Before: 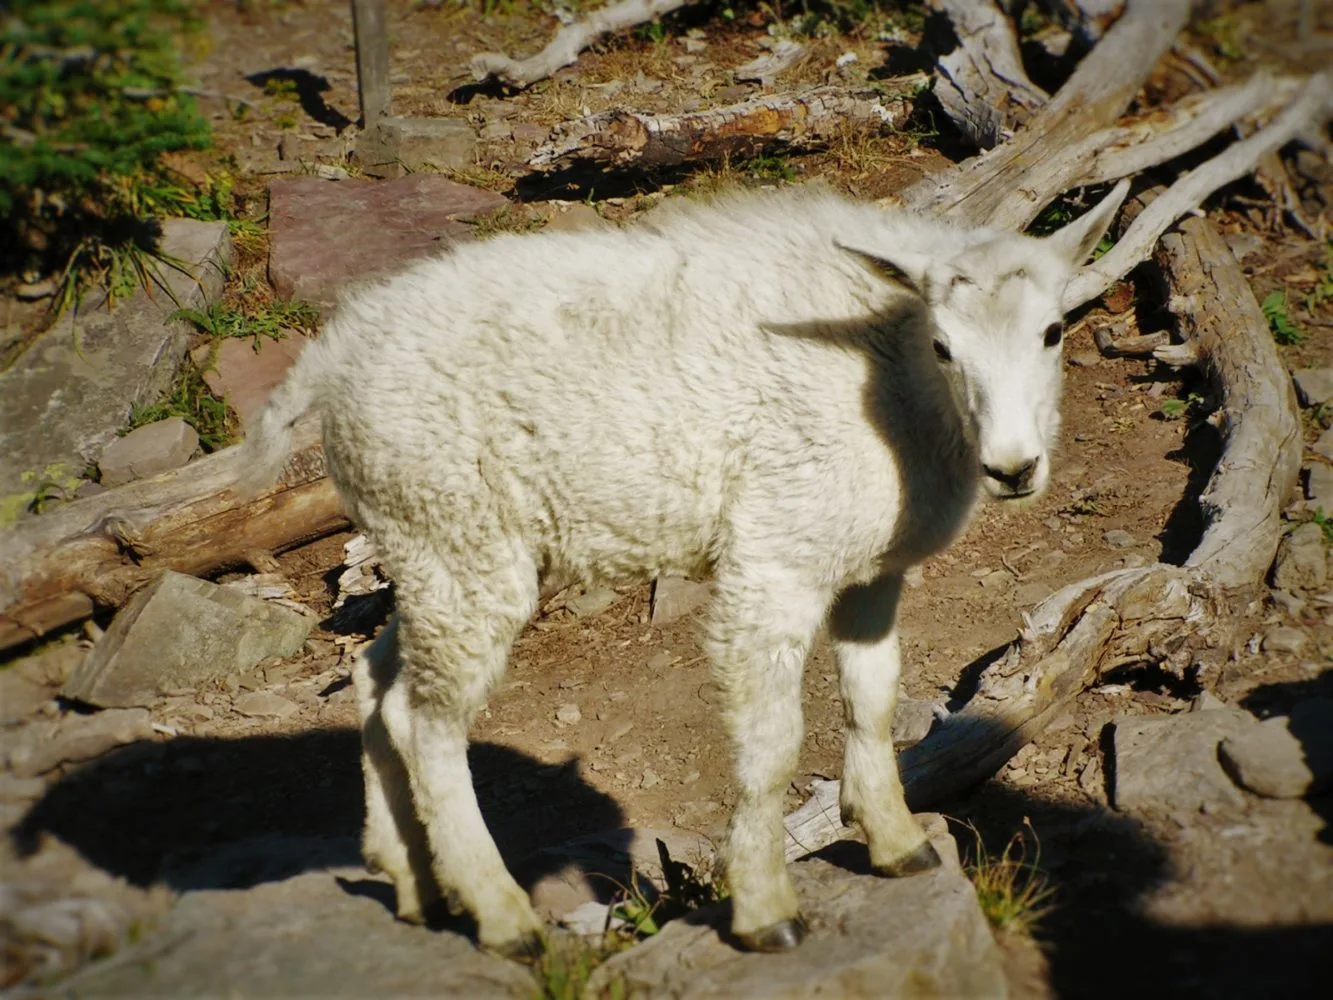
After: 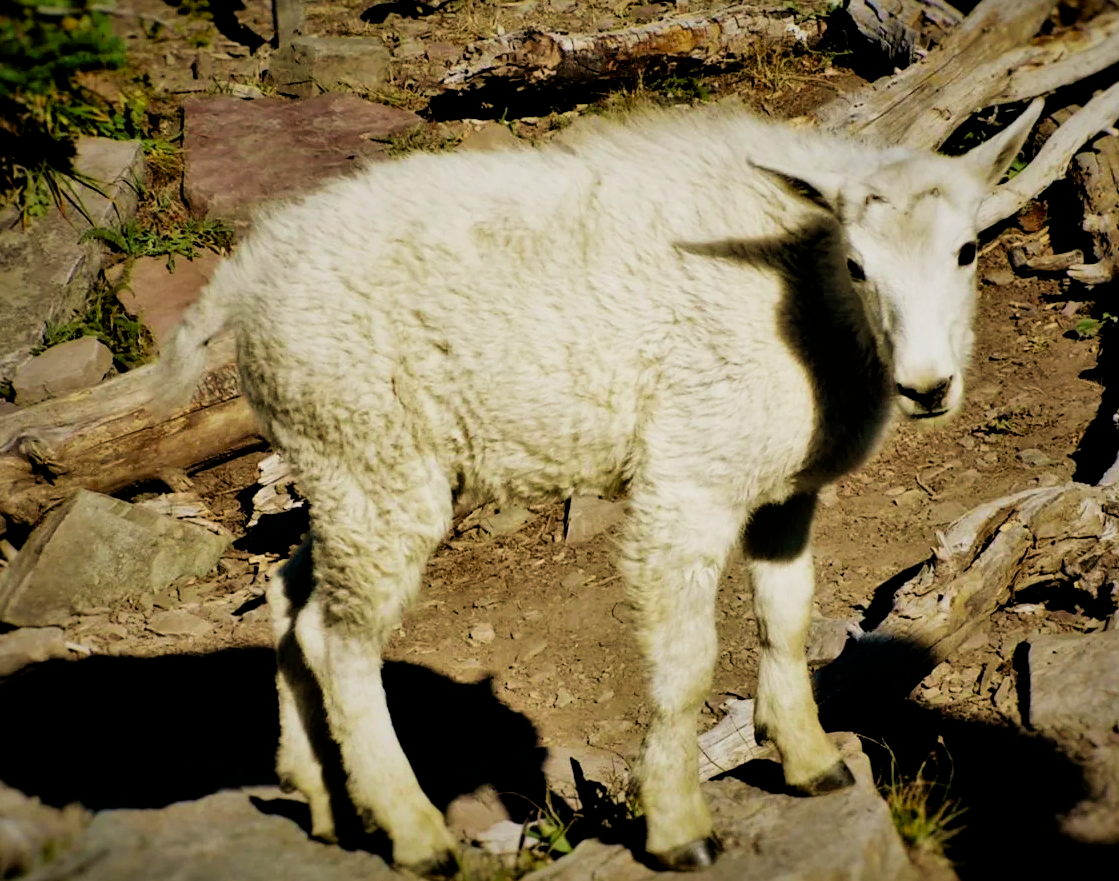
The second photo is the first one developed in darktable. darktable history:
exposure: black level correction 0.011, compensate exposure bias true, compensate highlight preservation false
crop: left 6.456%, top 8.179%, right 9.544%, bottom 3.633%
velvia: strength 44.93%
filmic rgb: black relative exposure -5.13 EV, white relative exposure 3.2 EV, hardness 3.44, contrast 1.203, highlights saturation mix -48.56%
